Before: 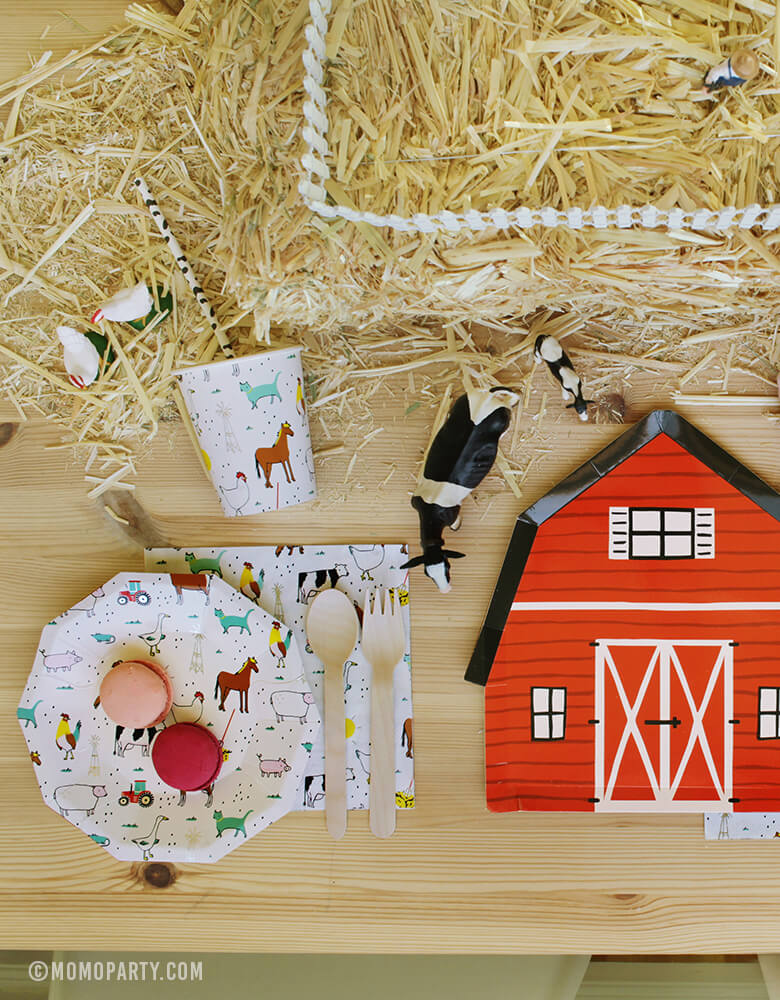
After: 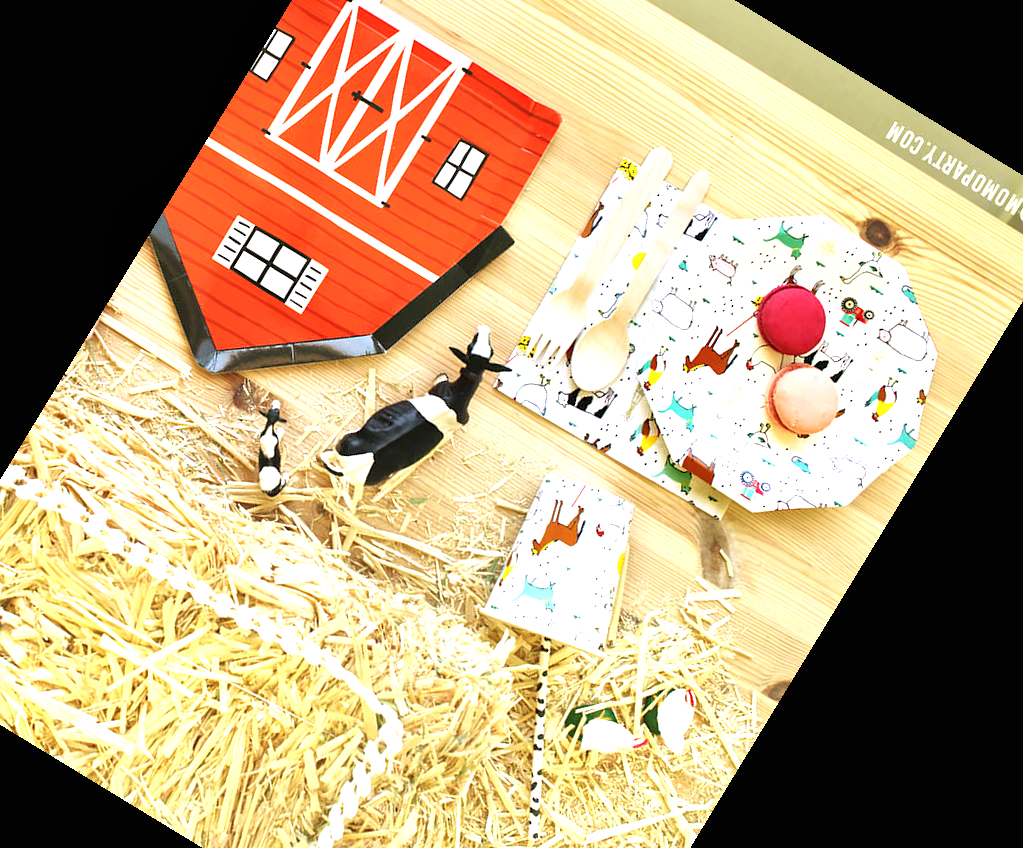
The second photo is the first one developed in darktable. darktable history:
exposure: black level correction 0, exposure 1.3 EV, compensate exposure bias true, compensate highlight preservation false
local contrast: mode bilateral grid, contrast 30, coarseness 25, midtone range 0.2
crop and rotate: angle 148.68°, left 9.111%, top 15.603%, right 4.588%, bottom 17.041%
